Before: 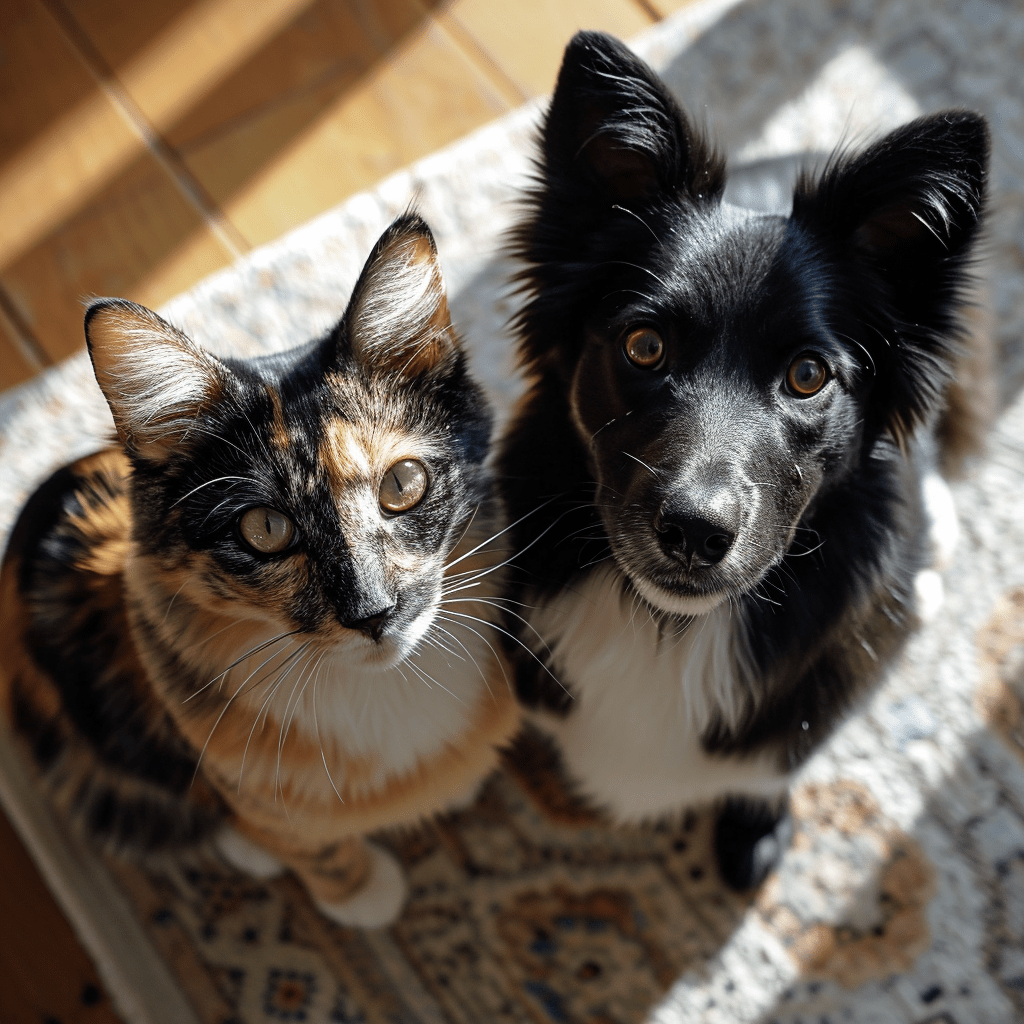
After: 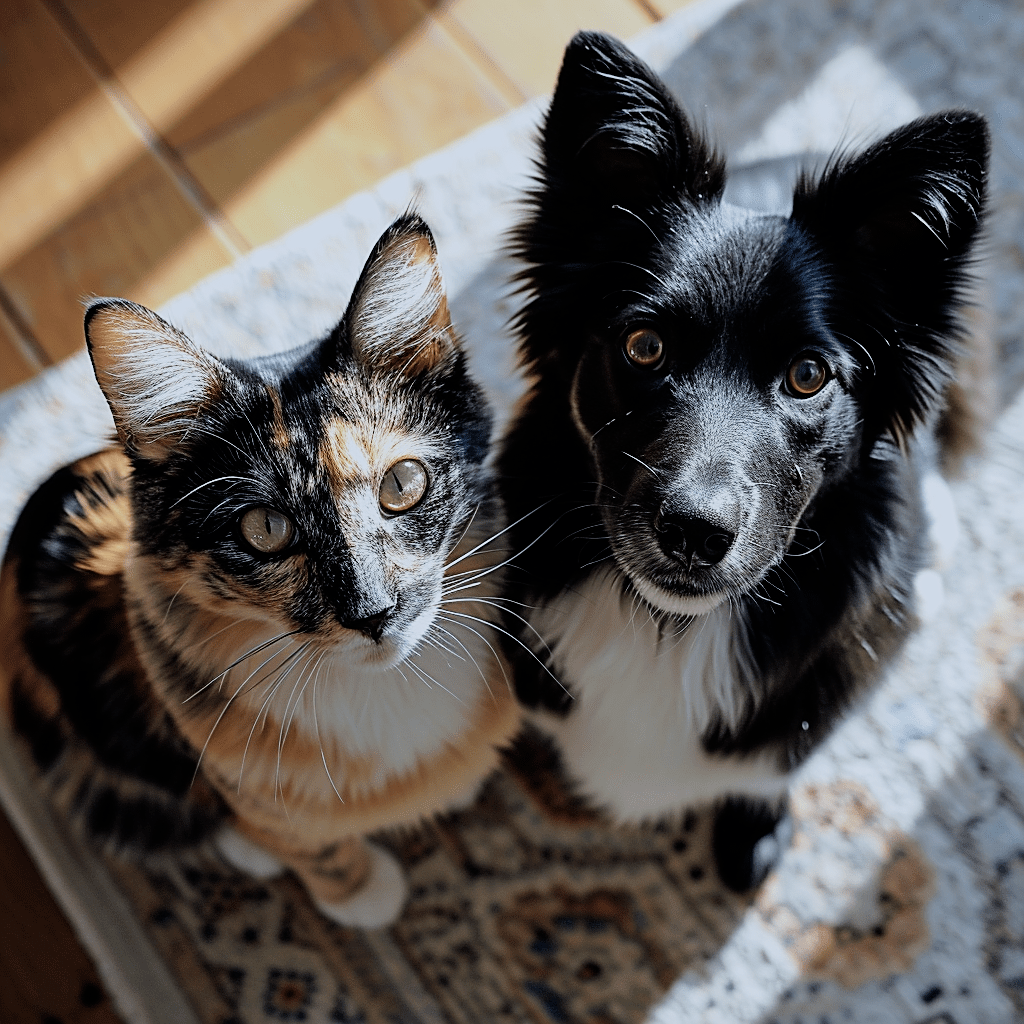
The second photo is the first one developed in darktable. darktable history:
color calibration: x 0.37, y 0.382, temperature 4314.1 K
filmic rgb: black relative exposure -7.65 EV, white relative exposure 4.56 EV, hardness 3.61
sharpen: on, module defaults
exposure: exposure 0.298 EV, compensate exposure bias true, compensate highlight preservation false
